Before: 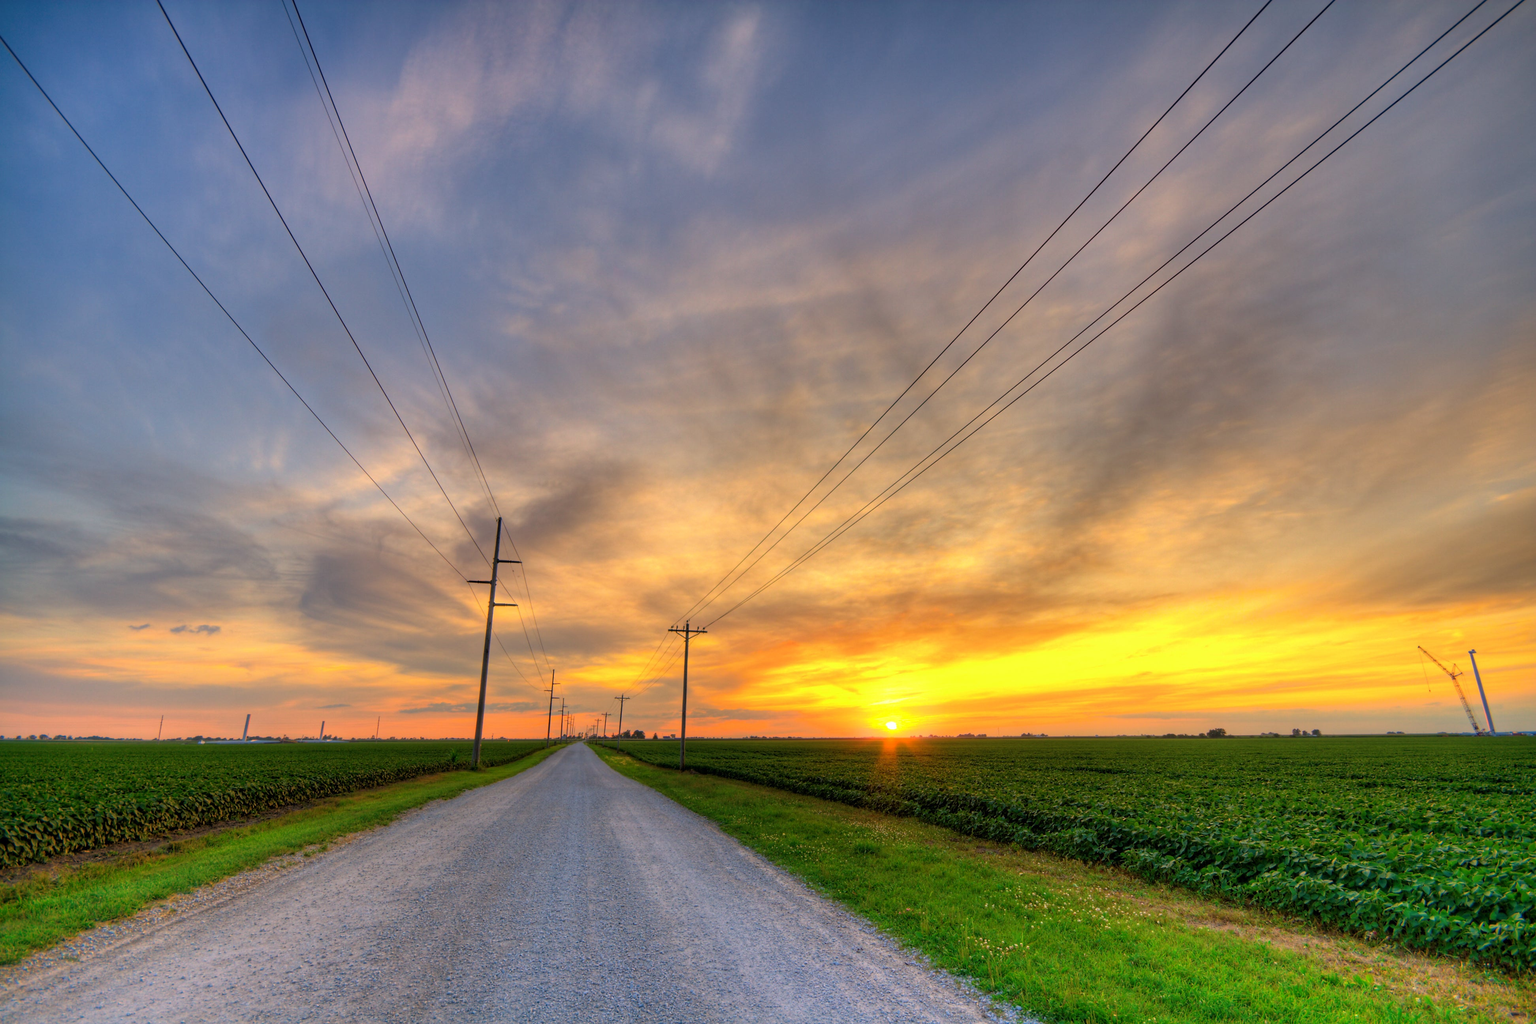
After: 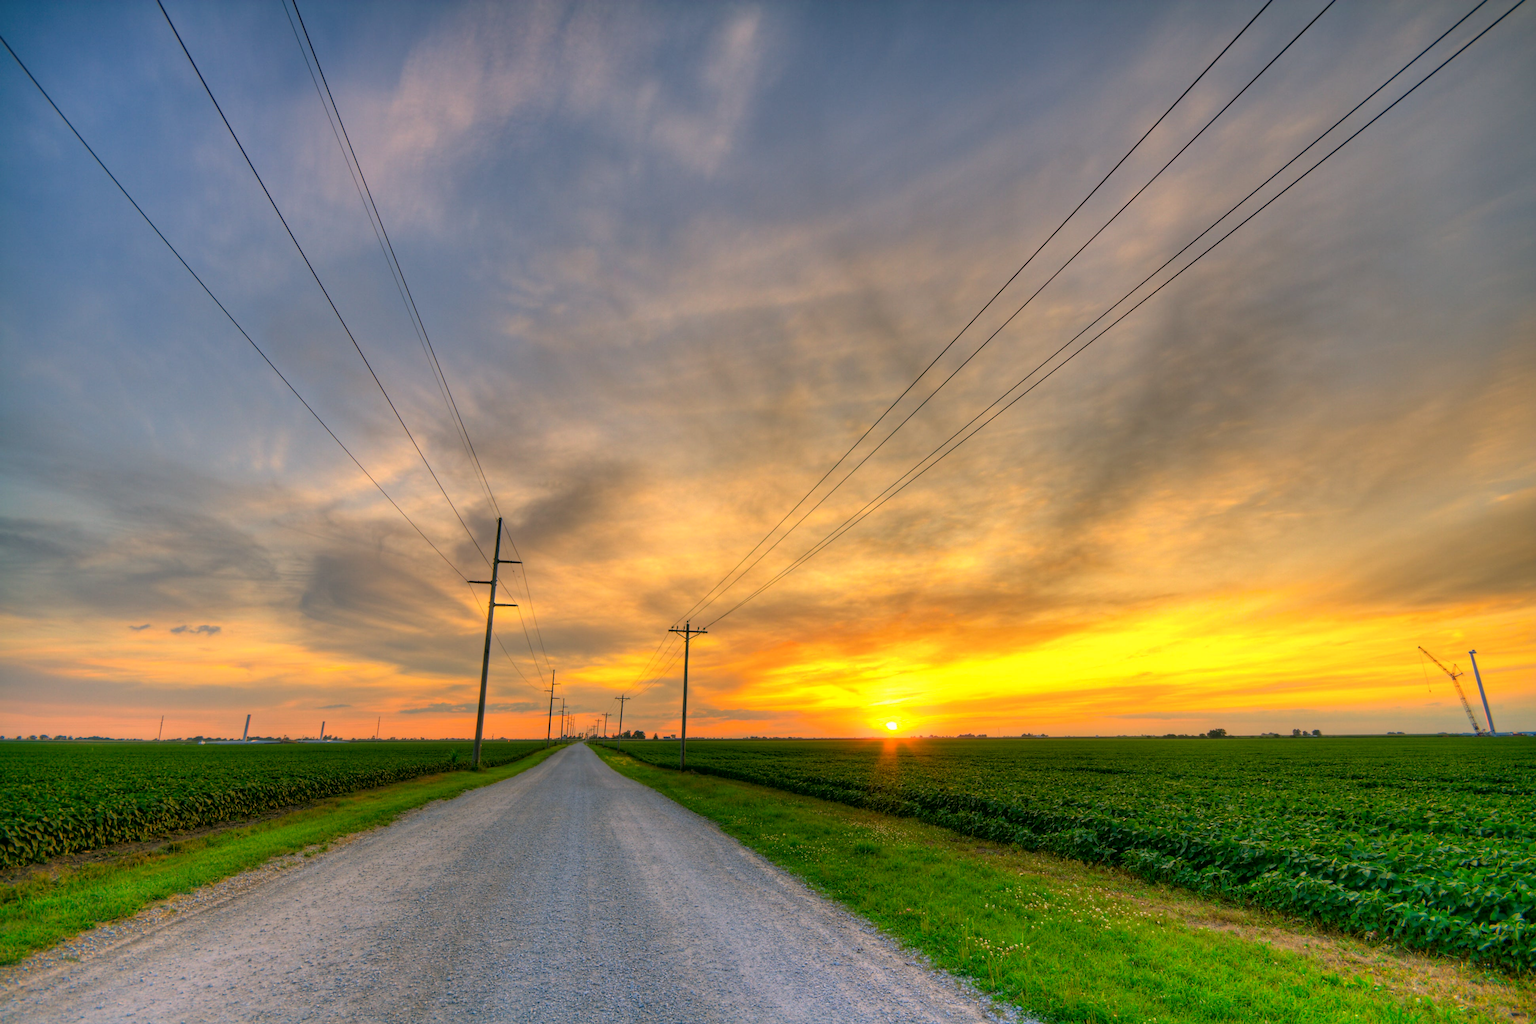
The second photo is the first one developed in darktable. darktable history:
color correction: highlights a* 3.98, highlights b* 4.96, shadows a* -7.57, shadows b* 4.79
